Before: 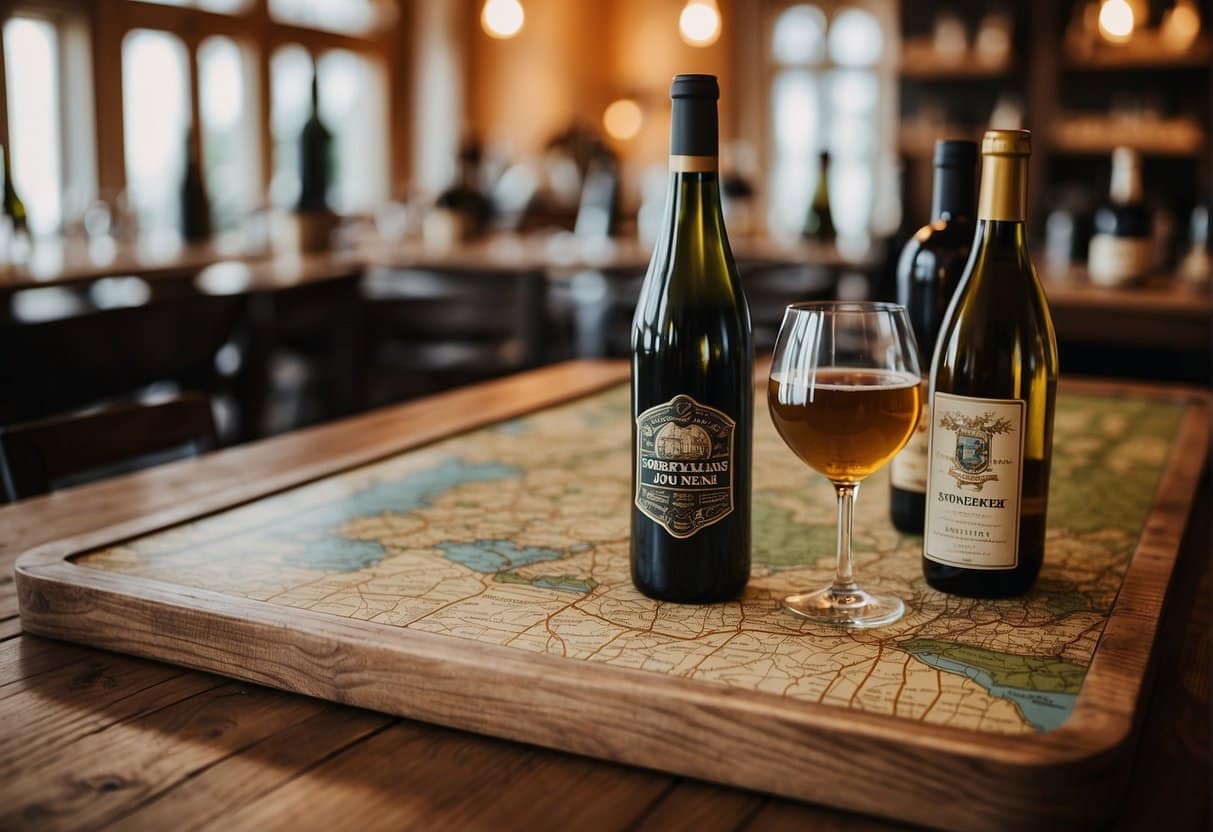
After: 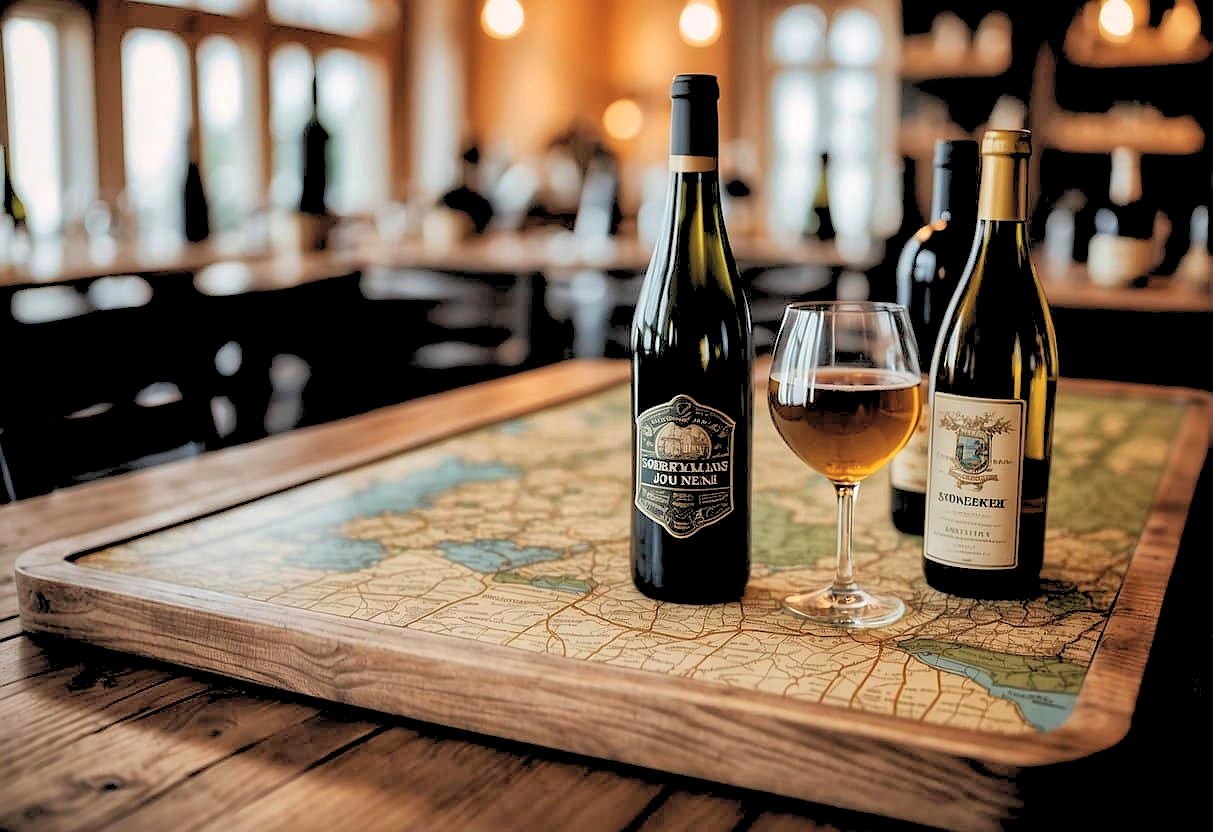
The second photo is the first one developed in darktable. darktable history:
global tonemap: drago (1, 100), detail 1
sharpen: radius 0.969, amount 0.604
rgb levels: levels [[0.013, 0.434, 0.89], [0, 0.5, 1], [0, 0.5, 1]]
shadows and highlights: on, module defaults
